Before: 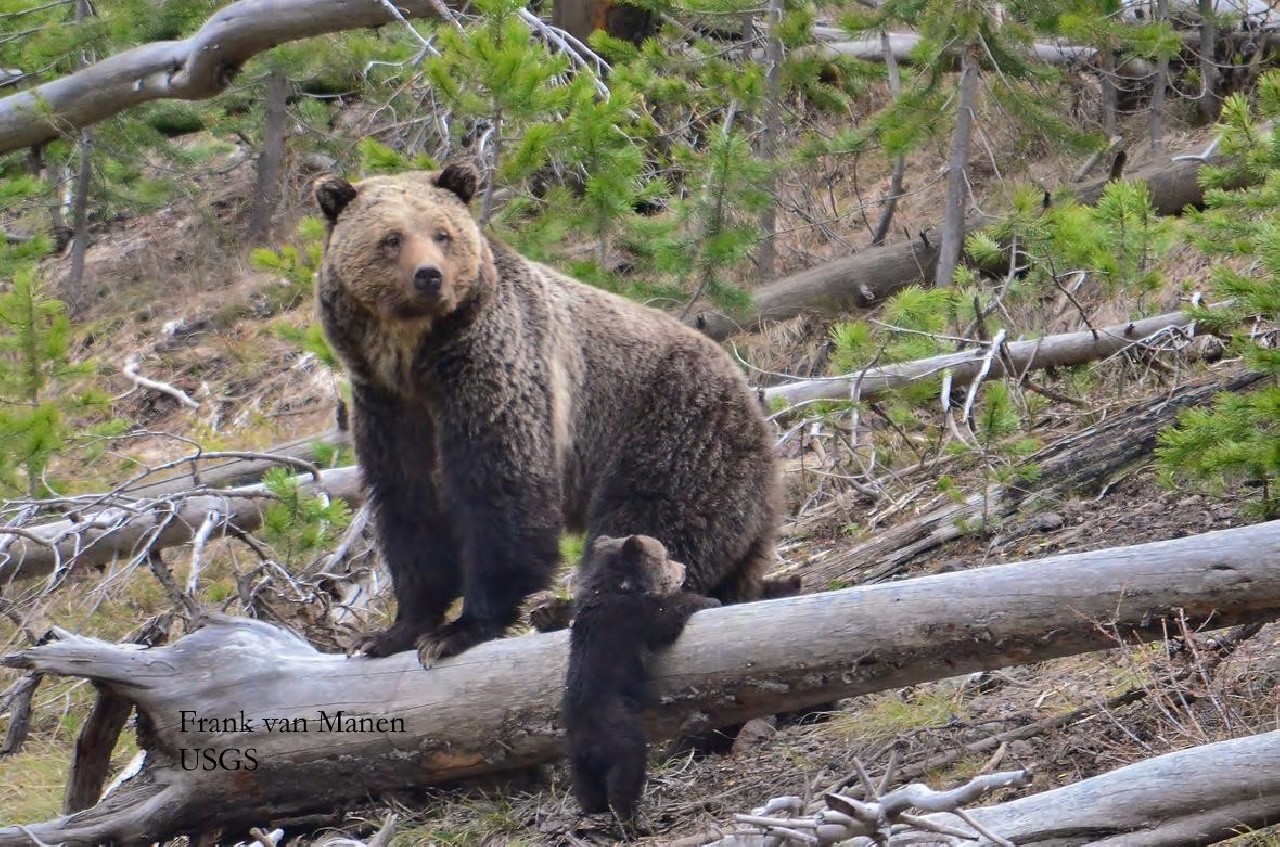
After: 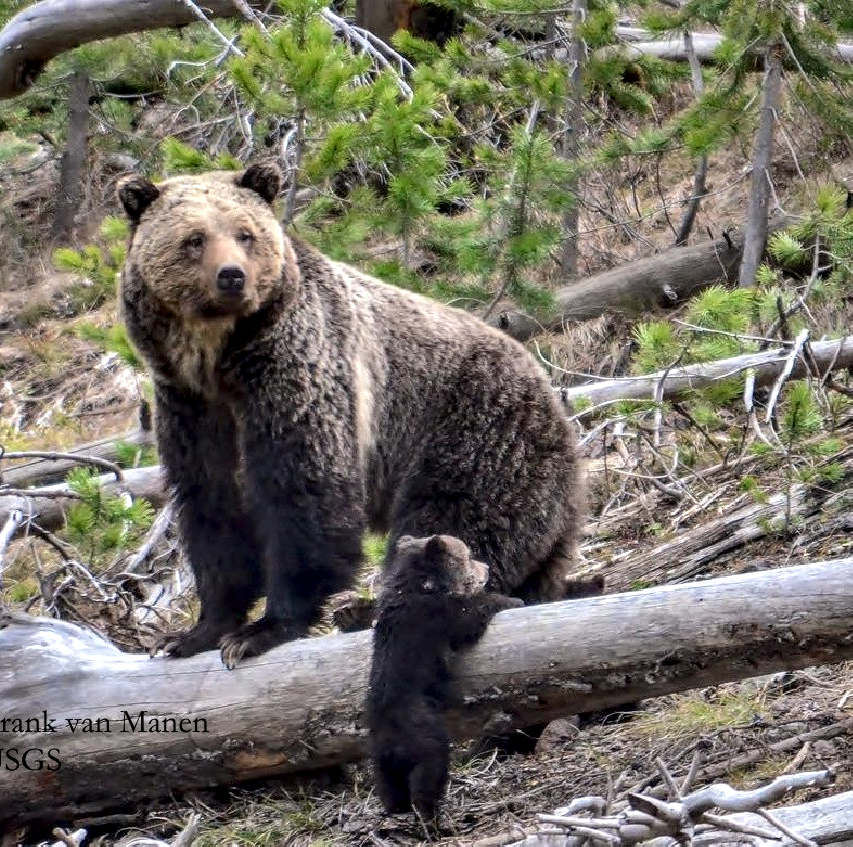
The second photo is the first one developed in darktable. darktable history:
crop: left 15.419%, right 17.914%
local contrast: highlights 60%, shadows 60%, detail 160%
